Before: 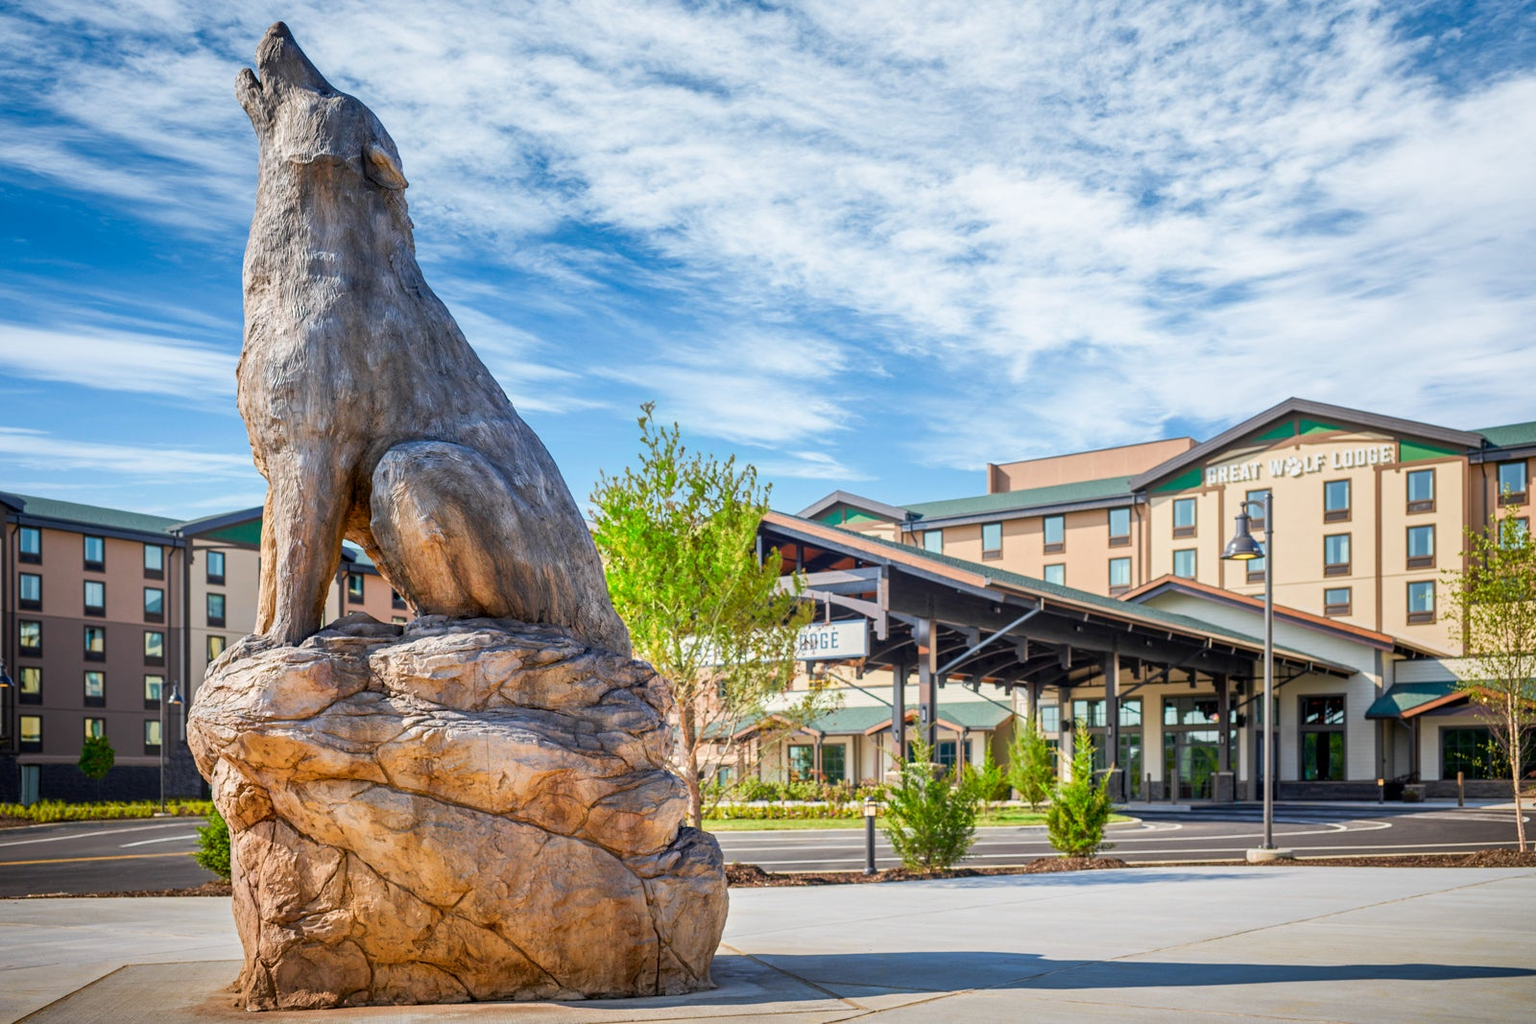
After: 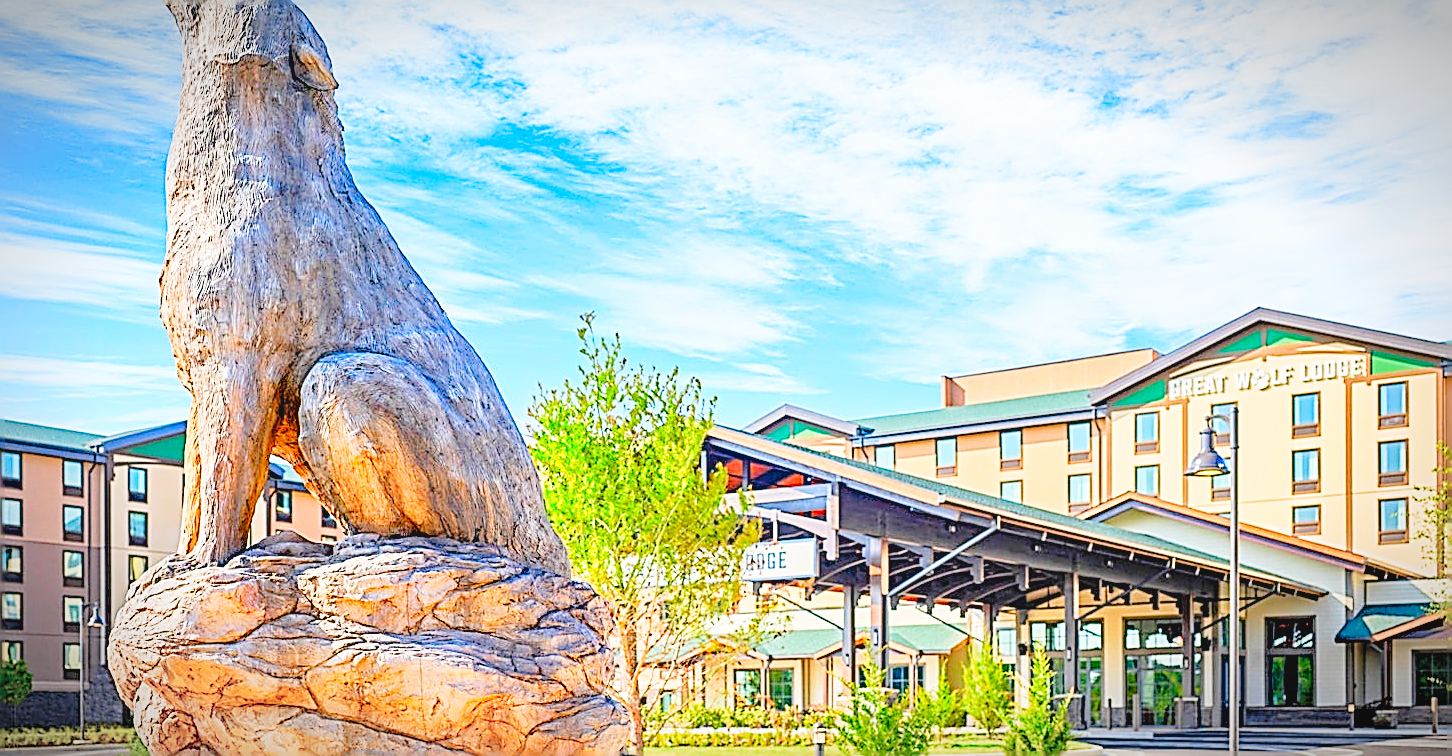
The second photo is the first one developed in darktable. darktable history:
haze removal: strength 0.281, distance 0.248, compatibility mode true, adaptive false
crop: left 5.455%, top 10.099%, right 3.759%, bottom 18.996%
levels: black 8.52%, levels [0.072, 0.414, 0.976]
sharpen: amount 1.873
tone curve: curves: ch0 [(0, 0.011) (0.053, 0.026) (0.174, 0.115) (0.398, 0.444) (0.673, 0.775) (0.829, 0.906) (0.991, 0.981)]; ch1 [(0, 0) (0.276, 0.206) (0.409, 0.383) (0.473, 0.458) (0.492, 0.499) (0.521, 0.502) (0.546, 0.543) (0.585, 0.617) (0.659, 0.686) (0.78, 0.8) (1, 1)]; ch2 [(0, 0) (0.438, 0.449) (0.473, 0.469) (0.503, 0.5) (0.523, 0.538) (0.562, 0.598) (0.612, 0.635) (0.695, 0.713) (1, 1)], preserve colors none
vignetting: fall-off start 86.74%, automatic ratio true, unbound false
exposure: exposure 0.606 EV, compensate exposure bias true, compensate highlight preservation false
contrast brightness saturation: contrast -0.273
